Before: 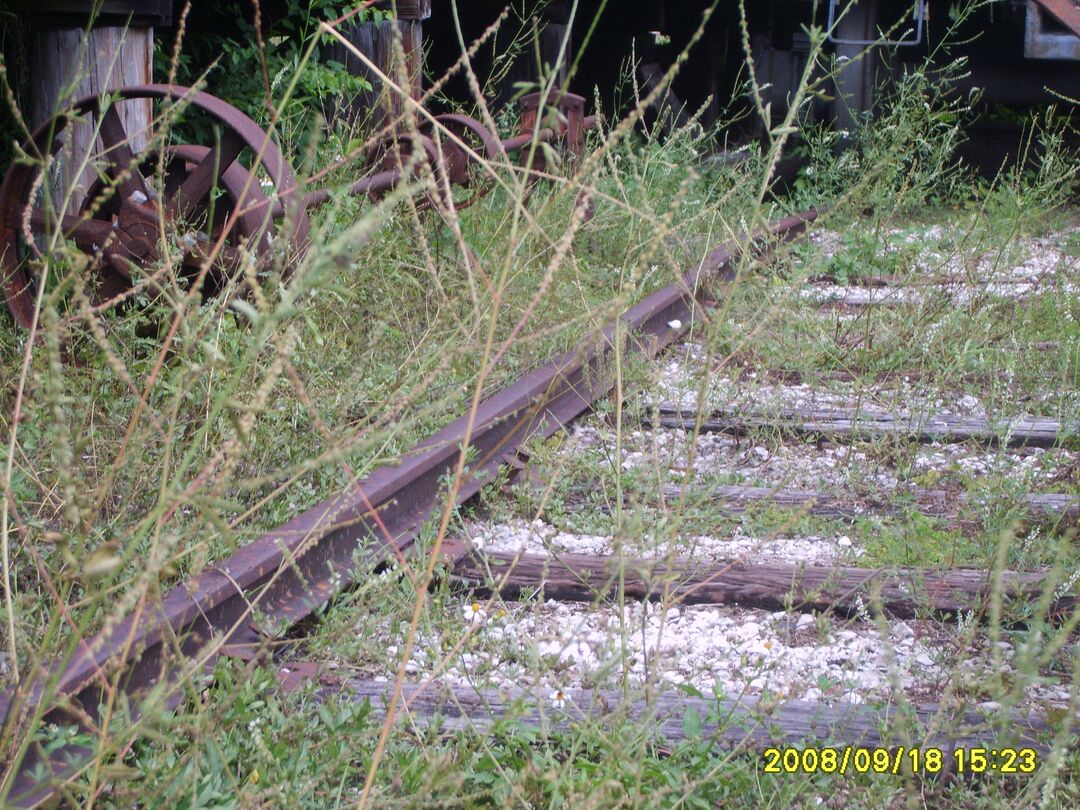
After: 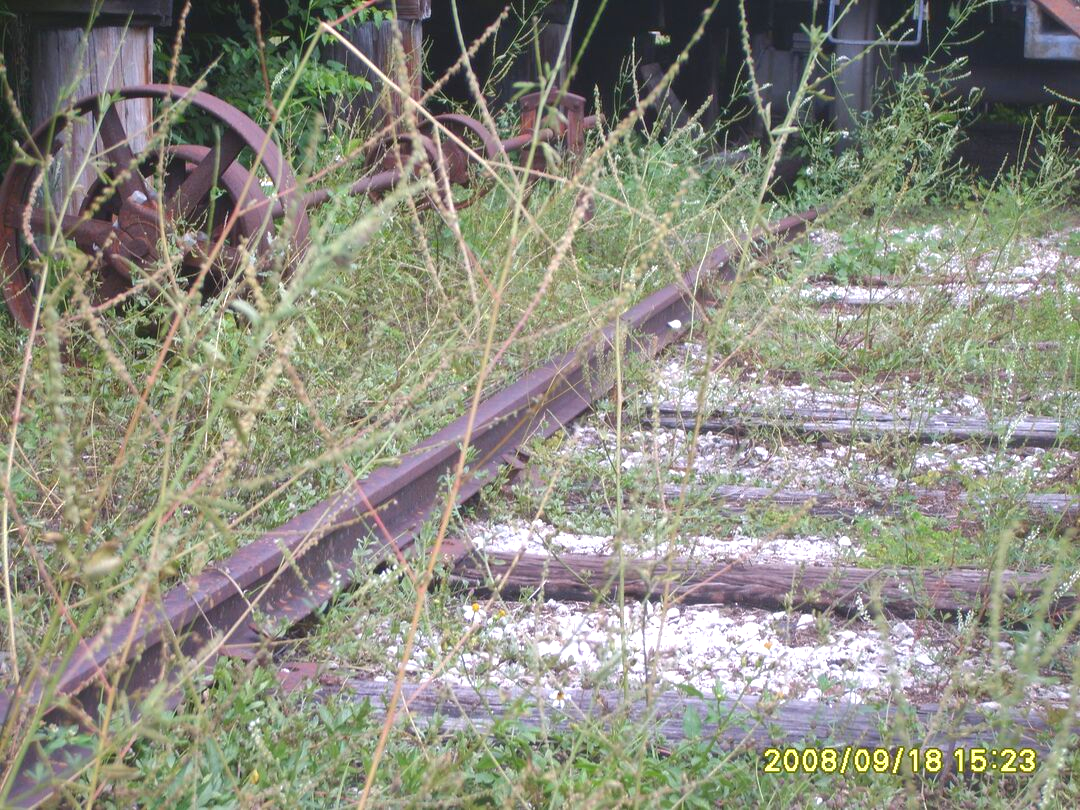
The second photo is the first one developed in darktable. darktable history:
shadows and highlights: highlights color adjustment 42.87%
exposure: black level correction 0, exposure 0.7 EV, compensate highlight preservation false
contrast brightness saturation: contrast -0.1, saturation -0.097
